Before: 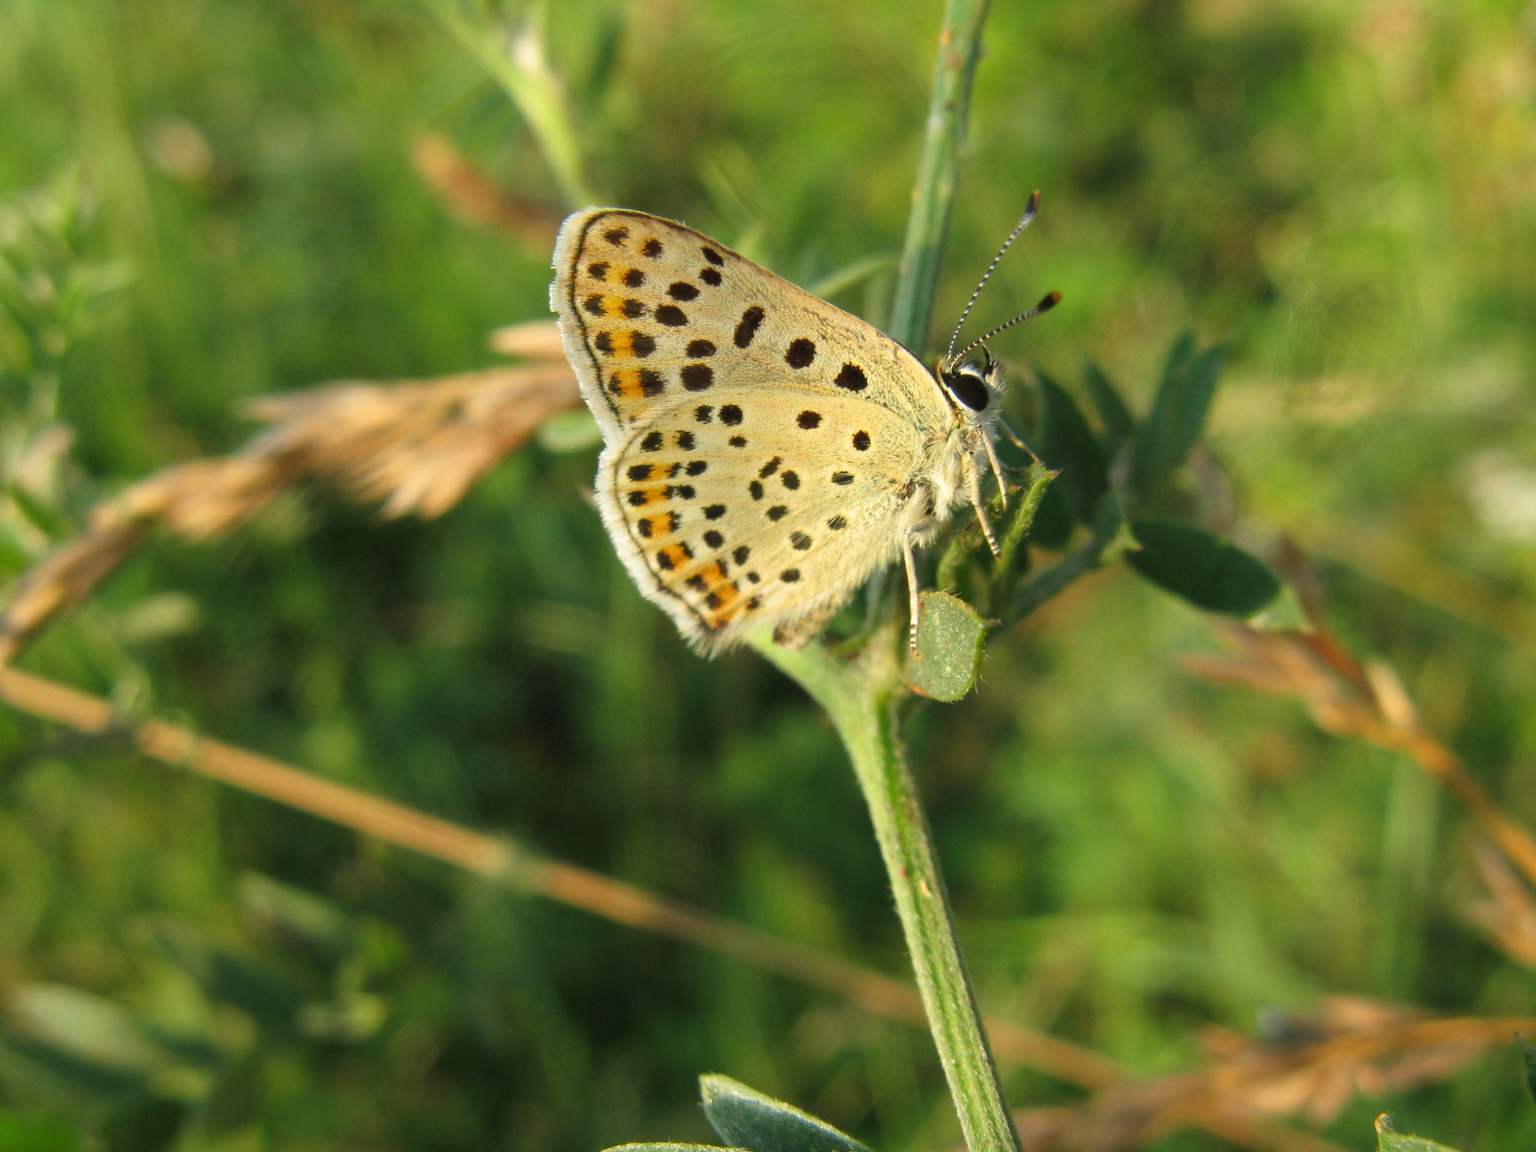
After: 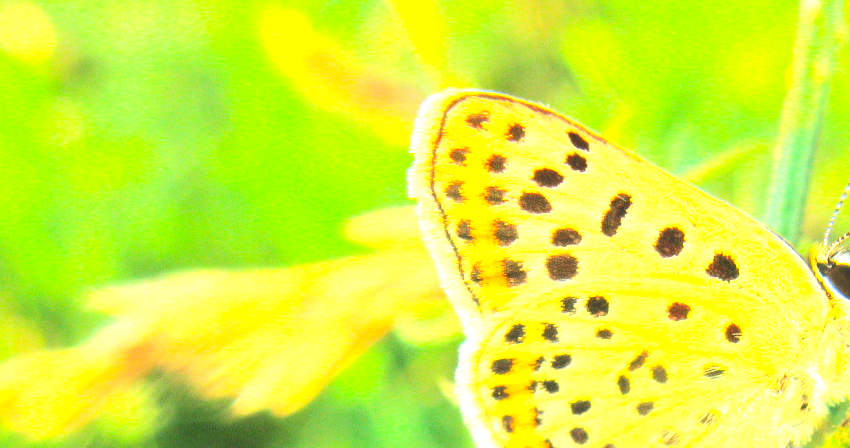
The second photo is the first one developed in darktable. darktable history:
contrast brightness saturation: contrast 0.244, brightness 0.246, saturation 0.394
exposure: exposure 2.227 EV, compensate highlight preservation false
crop: left 10.284%, top 10.569%, right 36.542%, bottom 52.039%
